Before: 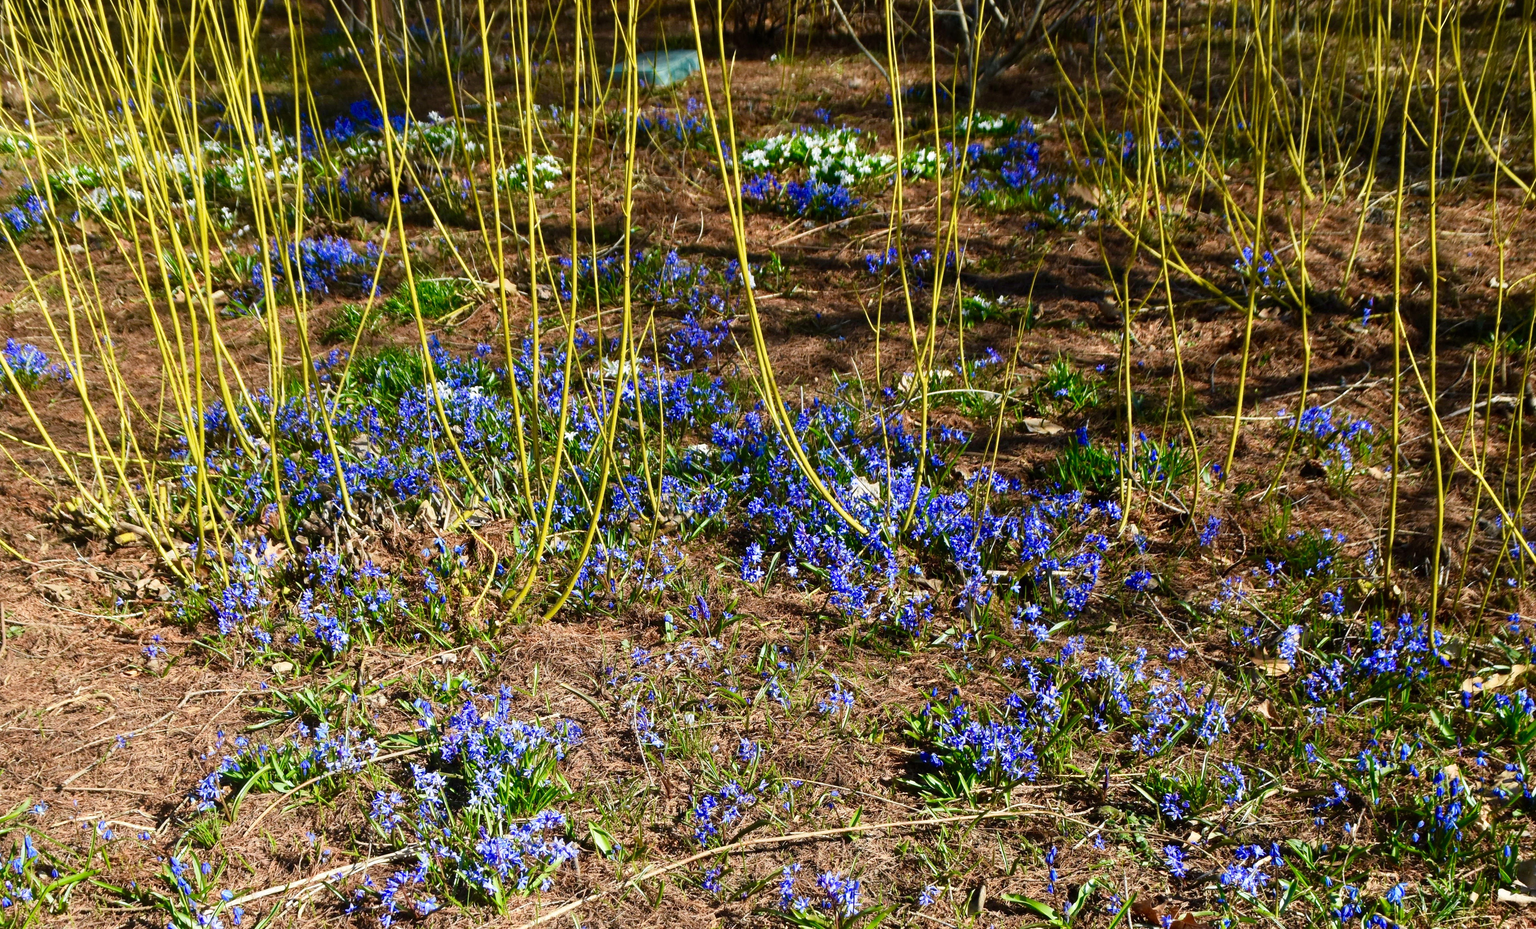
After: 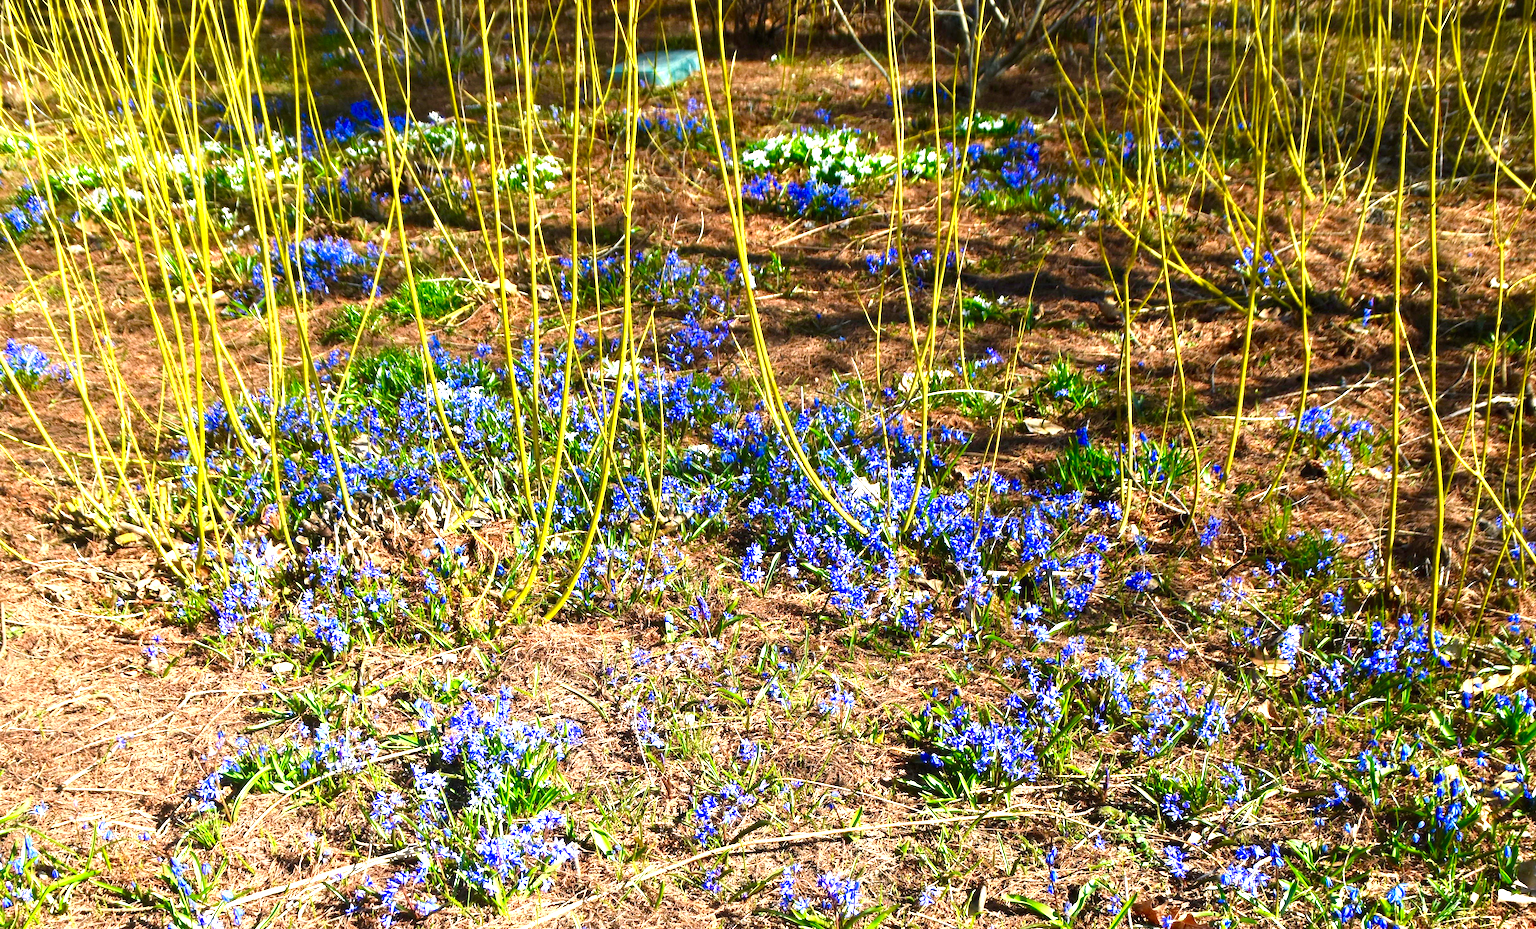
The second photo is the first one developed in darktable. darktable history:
contrast brightness saturation: saturation 0.124
exposure: black level correction 0, exposure 1.107 EV, compensate exposure bias true, compensate highlight preservation false
